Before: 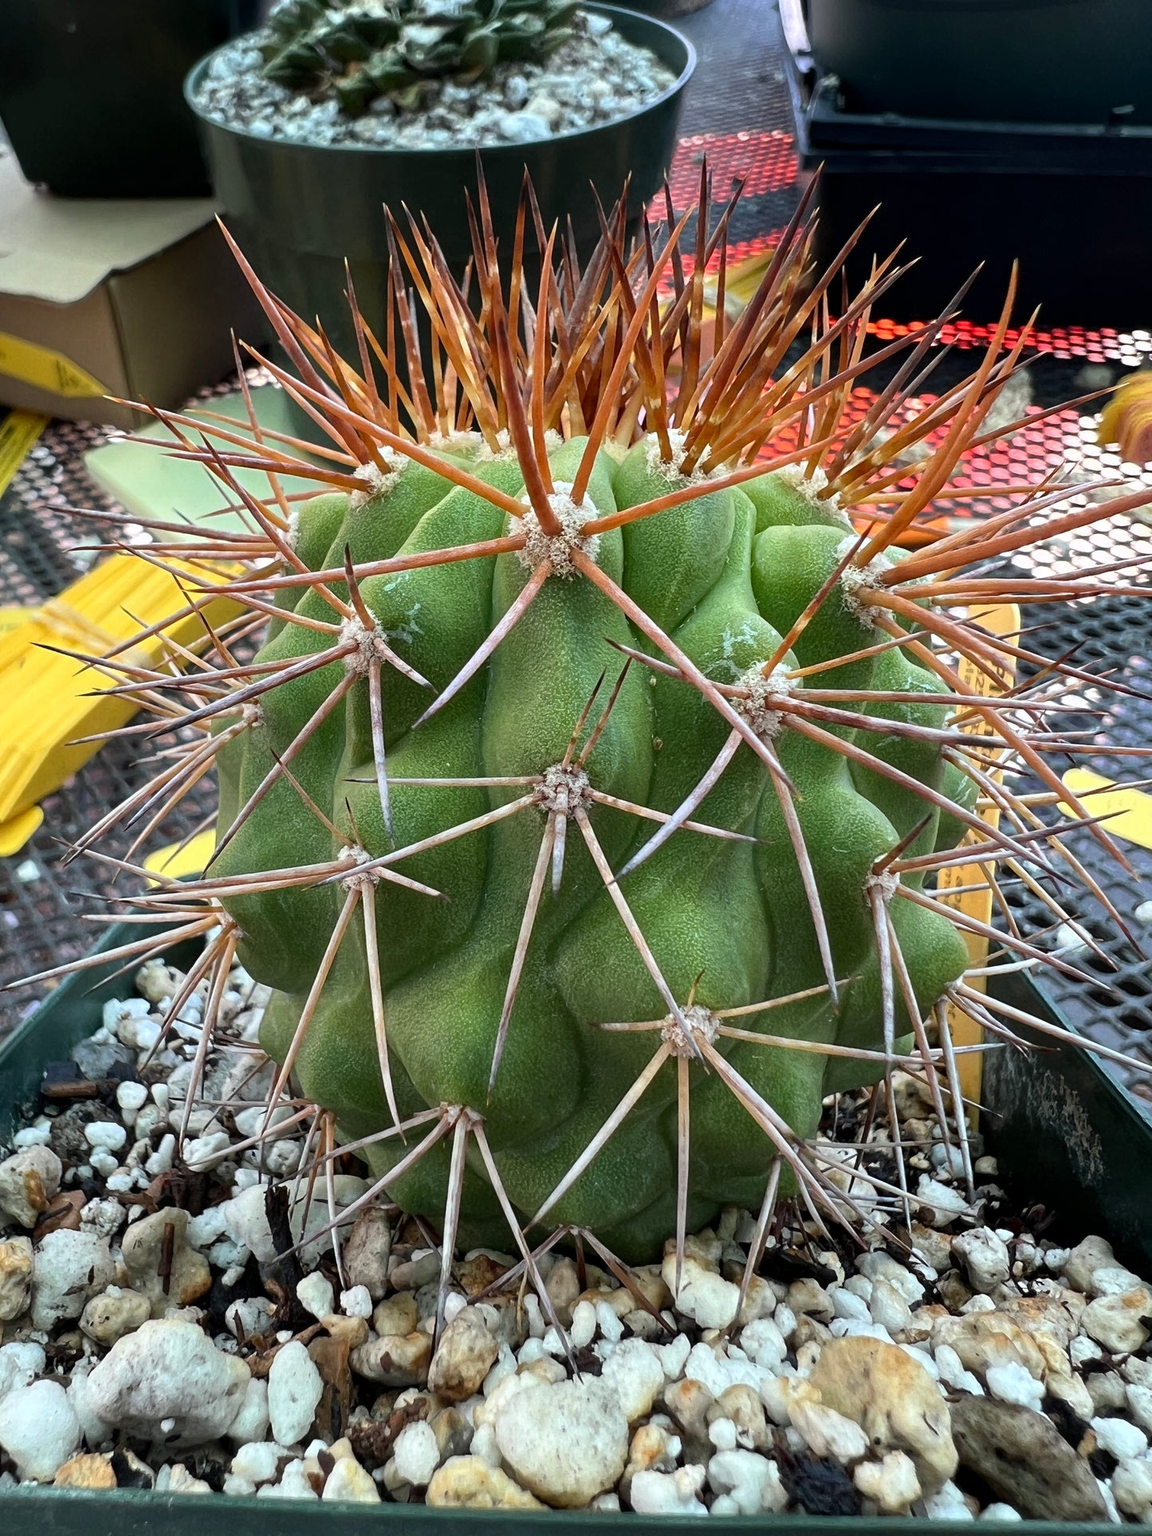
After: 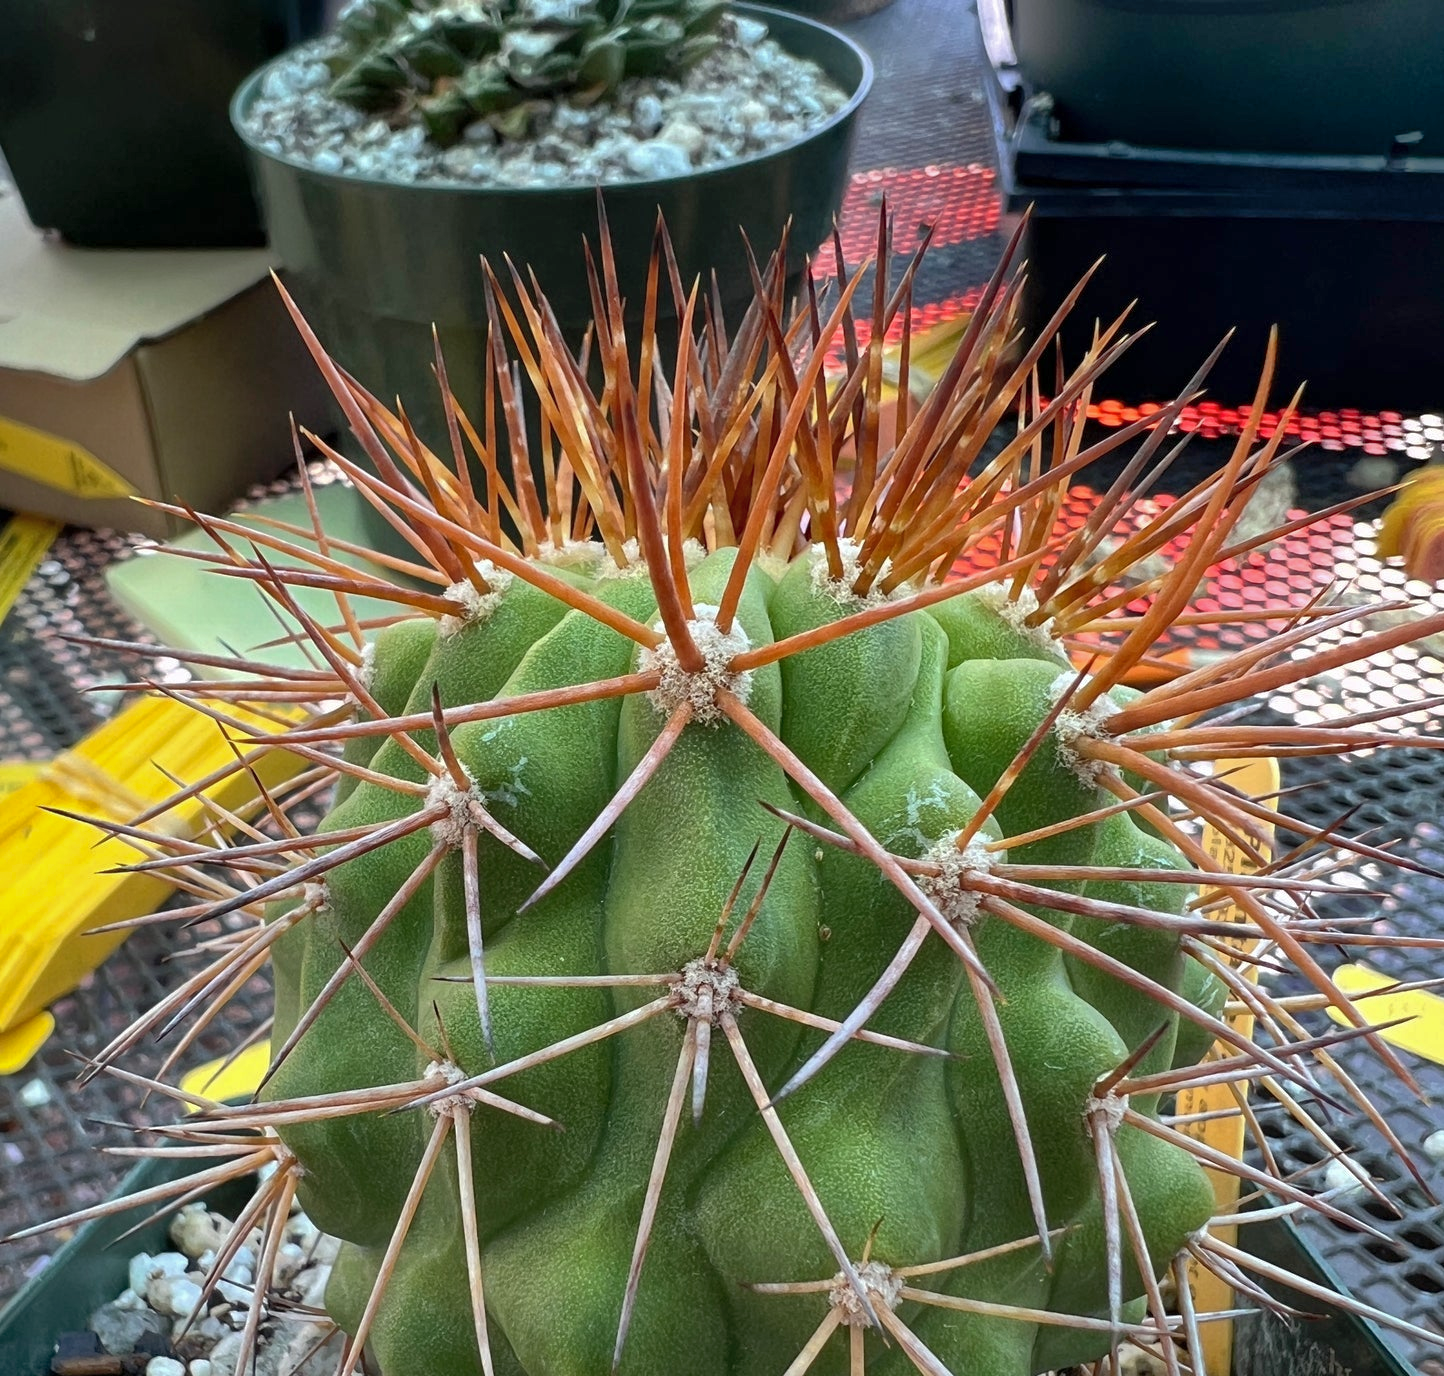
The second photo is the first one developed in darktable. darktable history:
shadows and highlights: on, module defaults
crop: bottom 28.576%
